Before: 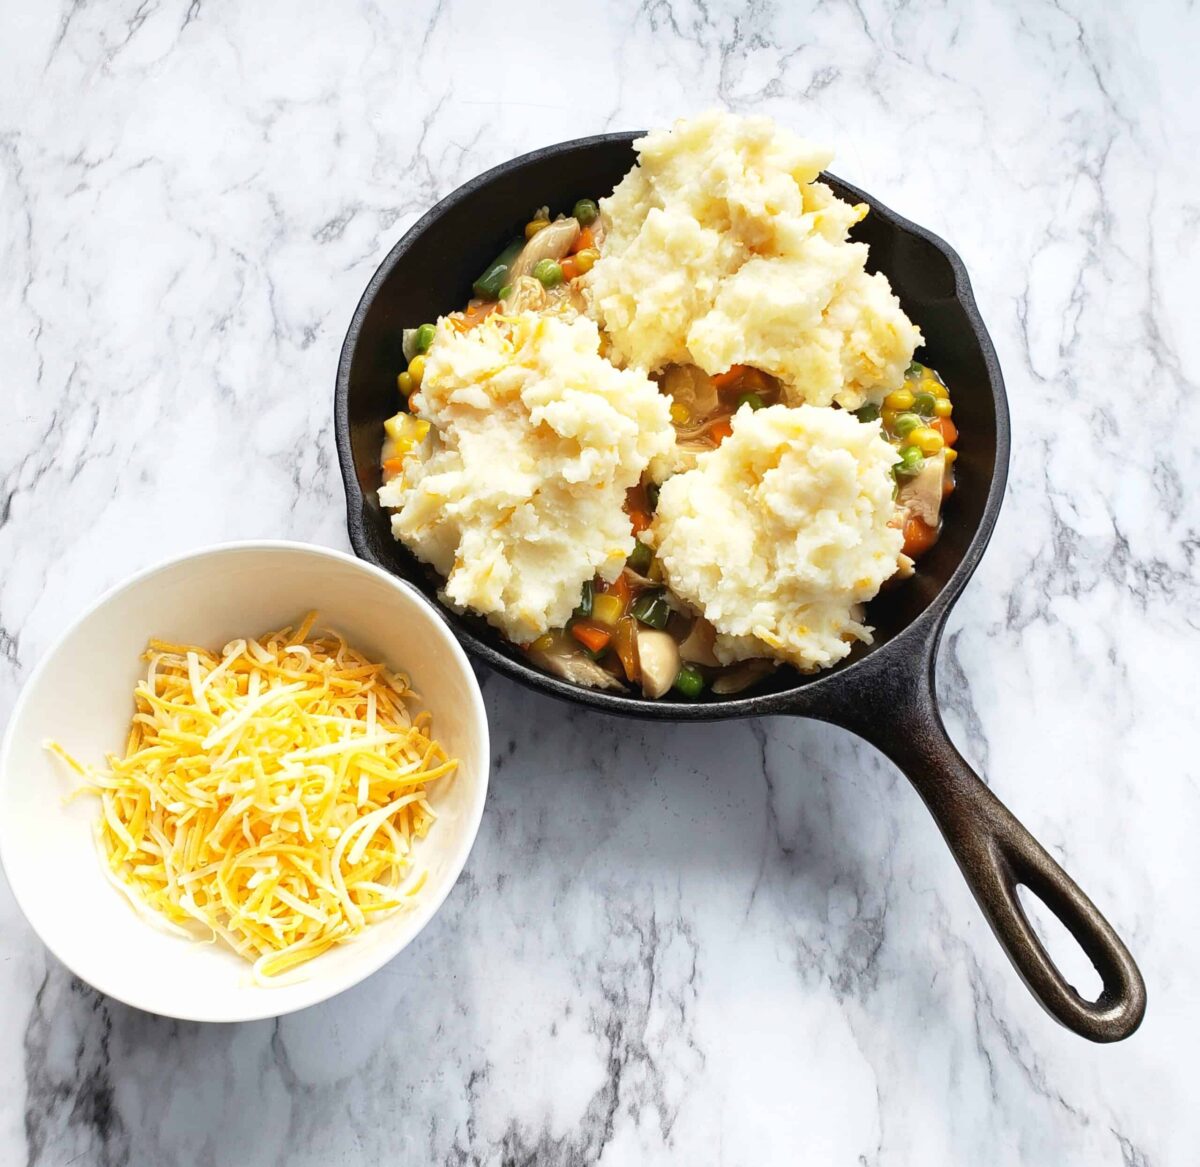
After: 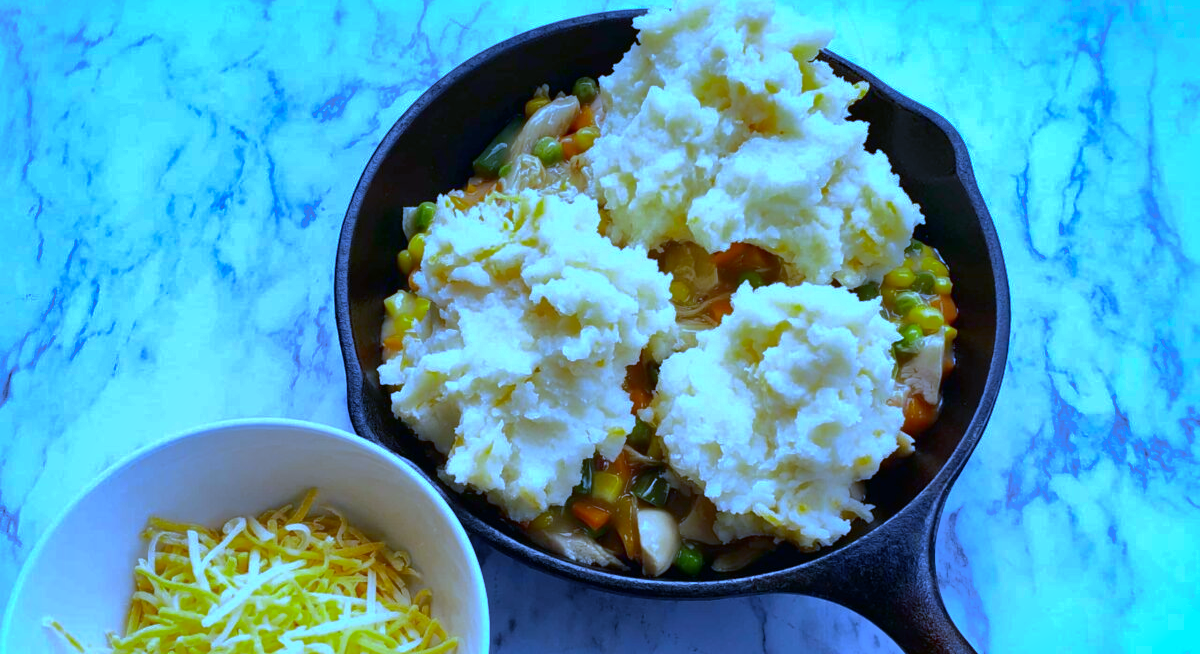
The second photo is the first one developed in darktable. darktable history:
contrast brightness saturation: brightness -0.2, saturation 0.08
white balance: red 0.766, blue 1.537
shadows and highlights: shadows 40, highlights -60
crop and rotate: top 10.605%, bottom 33.274%
tone equalizer: on, module defaults
